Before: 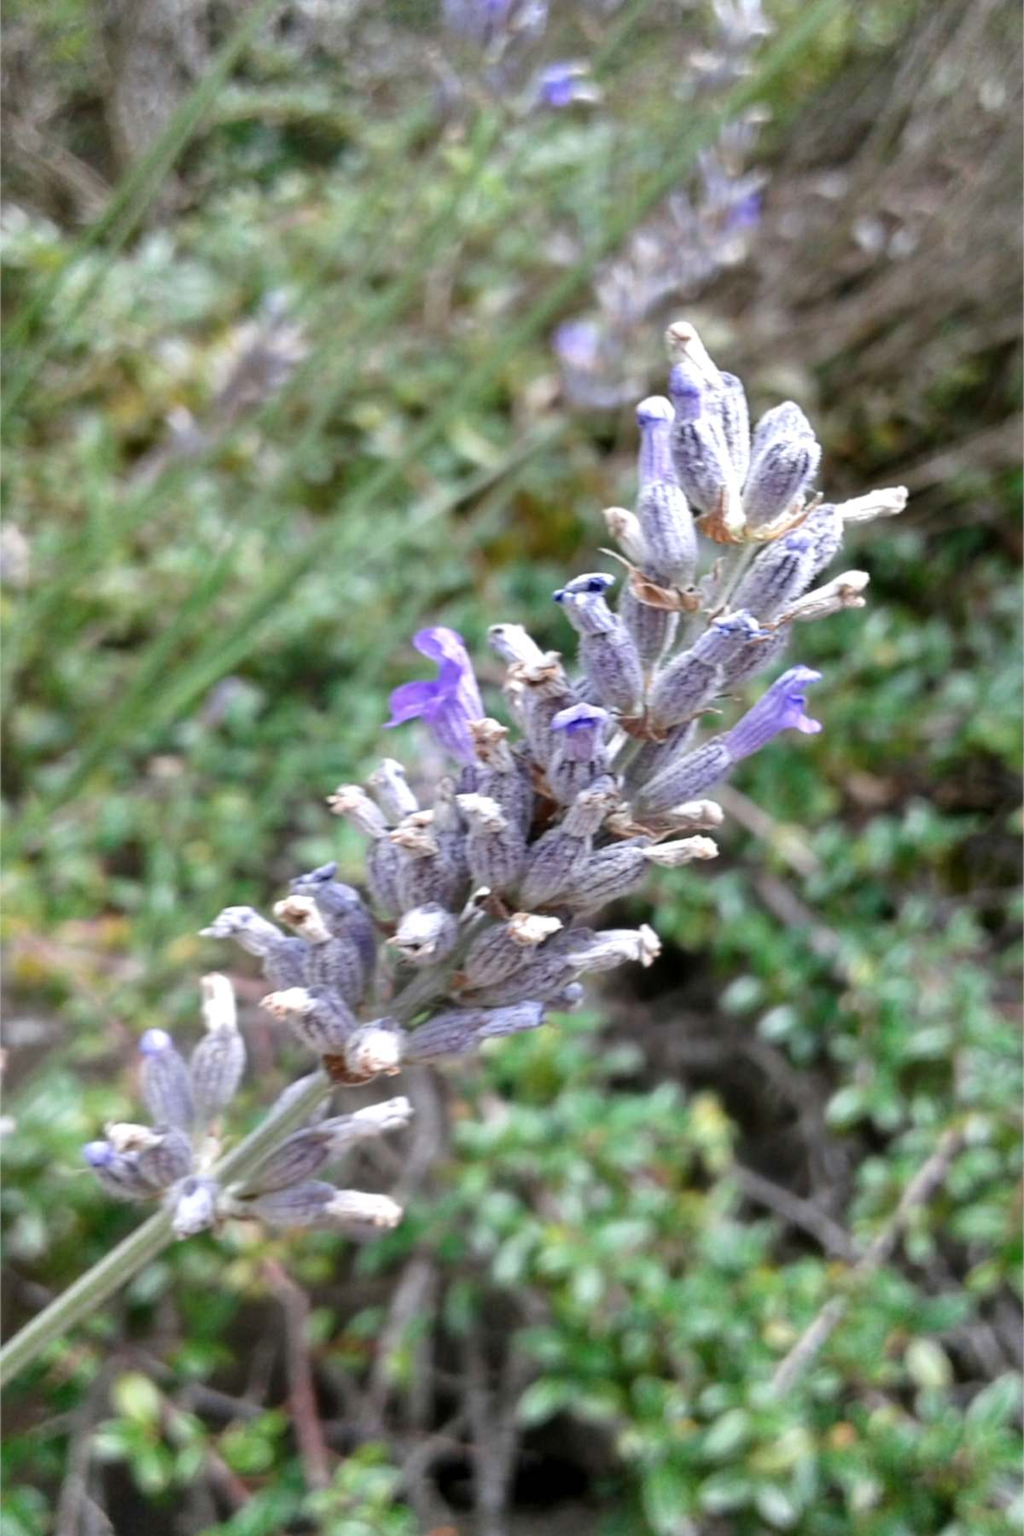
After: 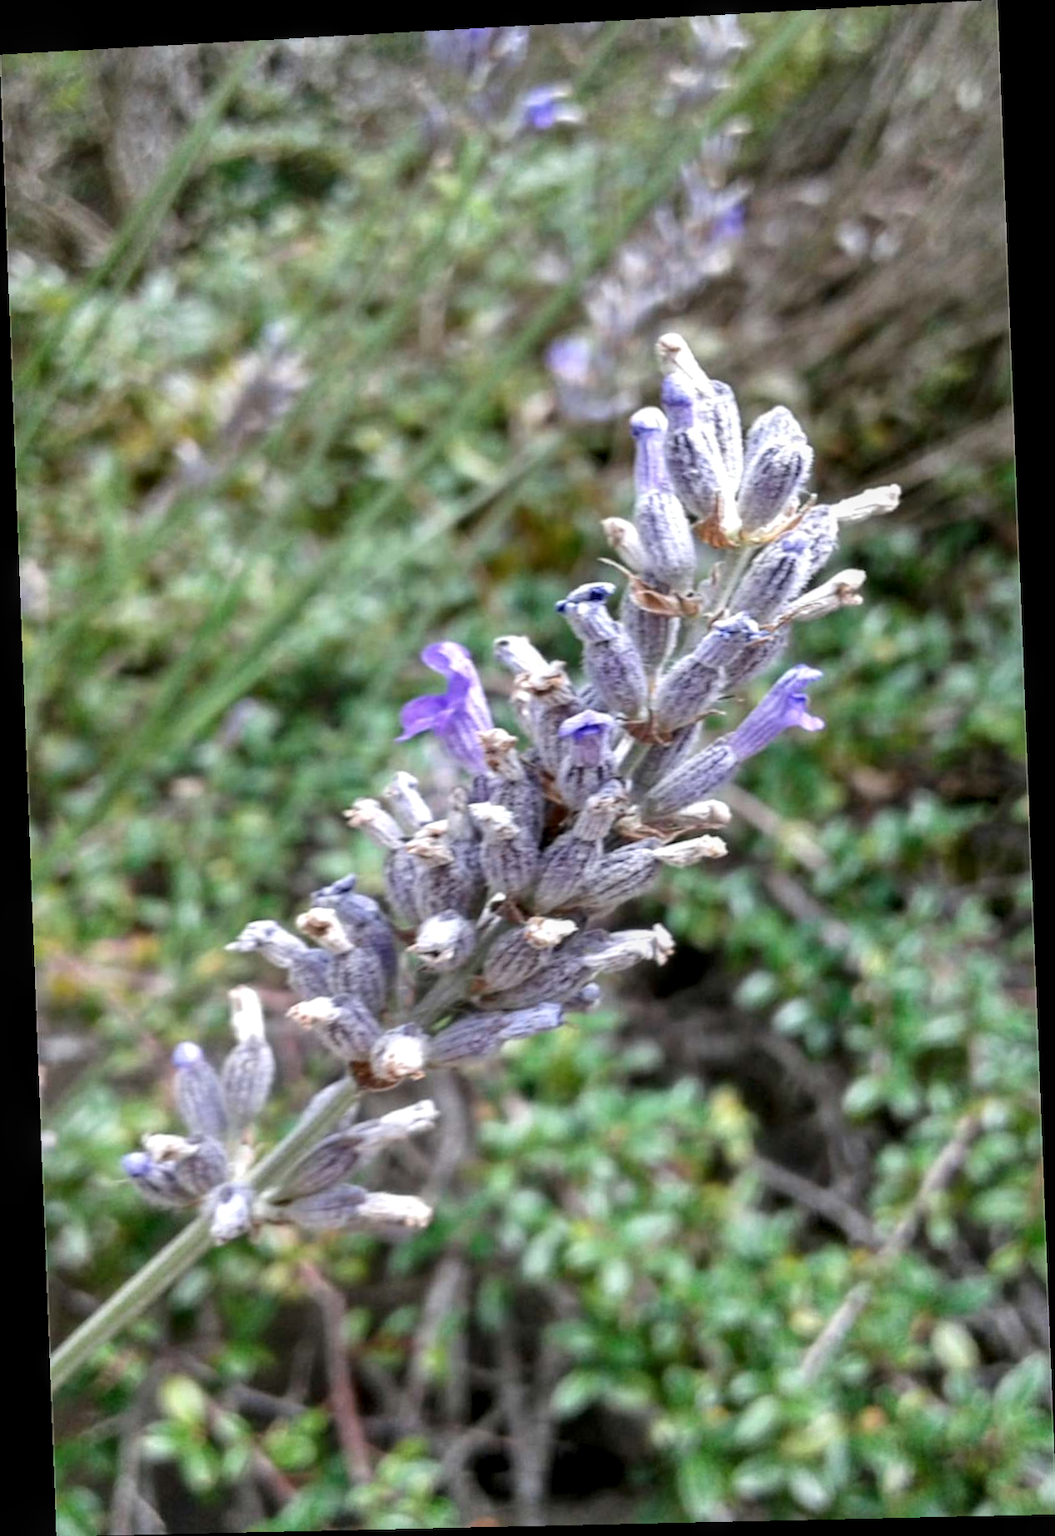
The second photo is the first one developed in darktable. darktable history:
local contrast: on, module defaults
rotate and perspective: rotation -2.22°, lens shift (horizontal) -0.022, automatic cropping off
